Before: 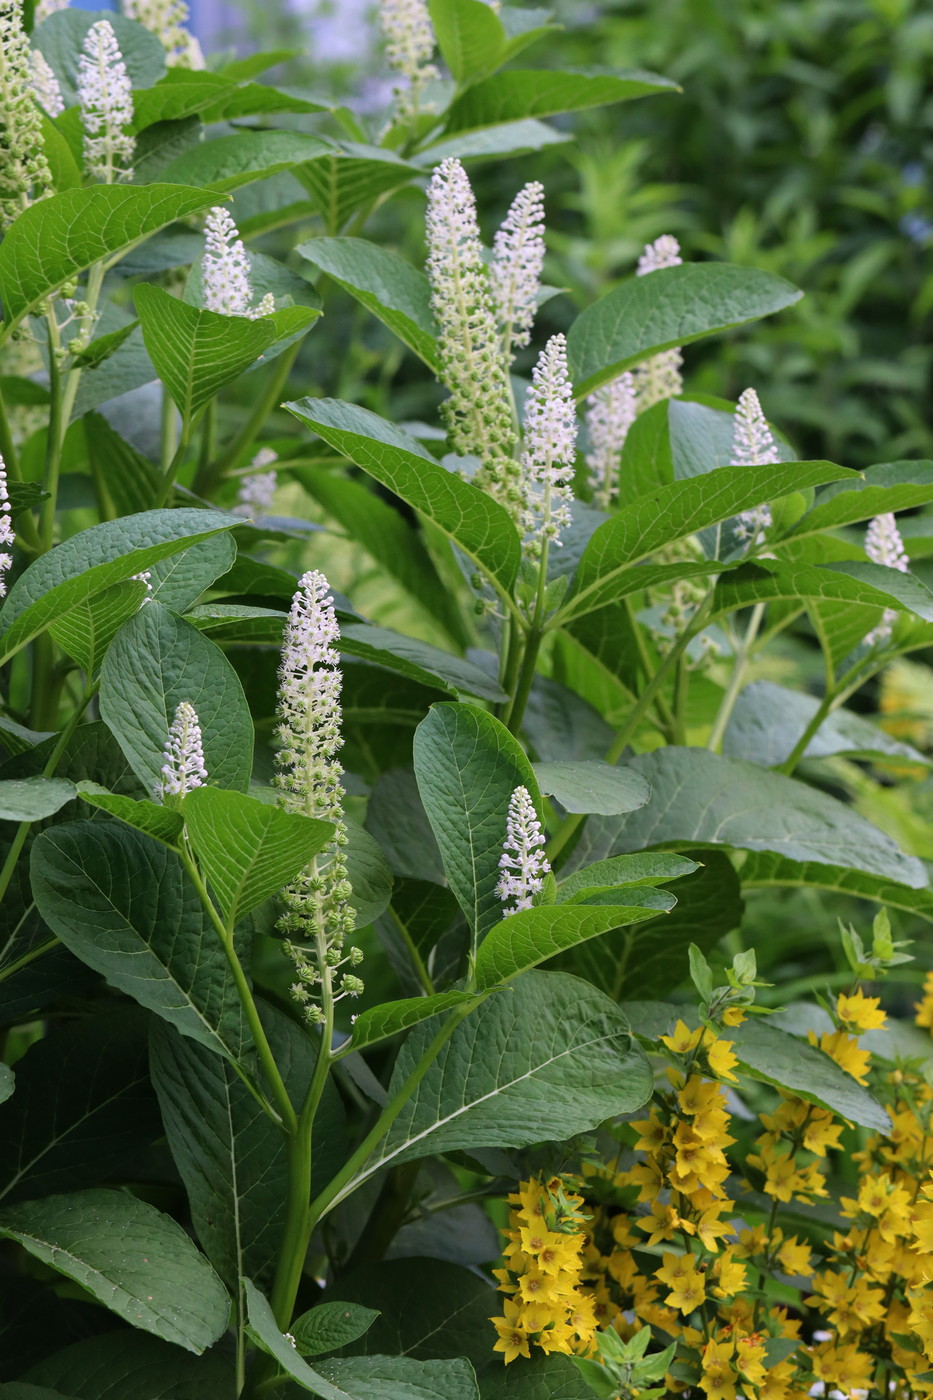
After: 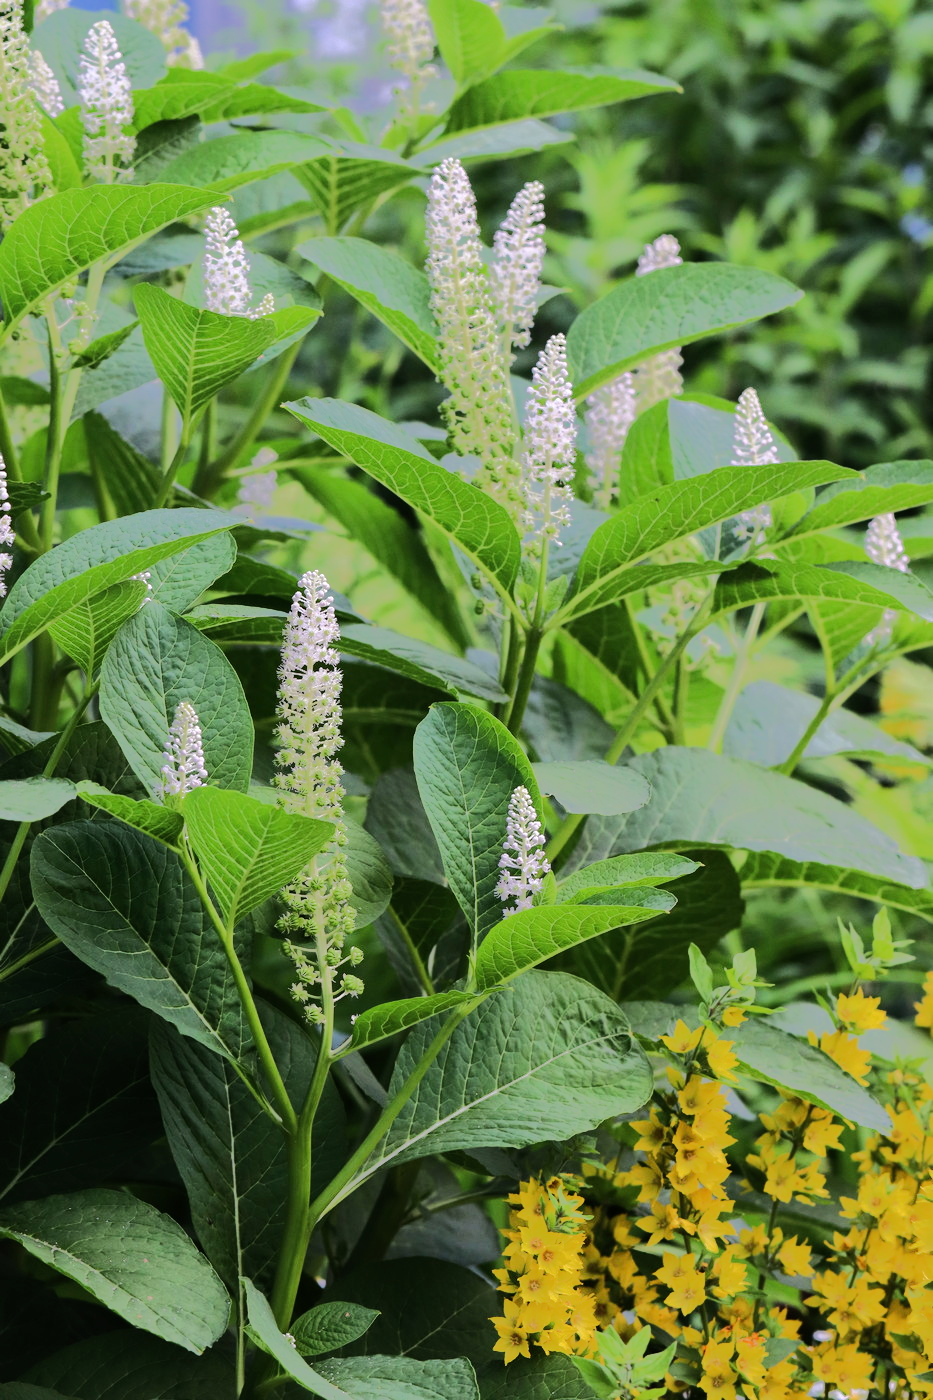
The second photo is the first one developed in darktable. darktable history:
tone equalizer: -8 EV -0.51 EV, -7 EV -0.32 EV, -6 EV -0.093 EV, -5 EV 0.389 EV, -4 EV 0.946 EV, -3 EV 0.797 EV, -2 EV -0.015 EV, -1 EV 0.125 EV, +0 EV -0.009 EV, edges refinement/feathering 500, mask exposure compensation -1.57 EV, preserve details no
